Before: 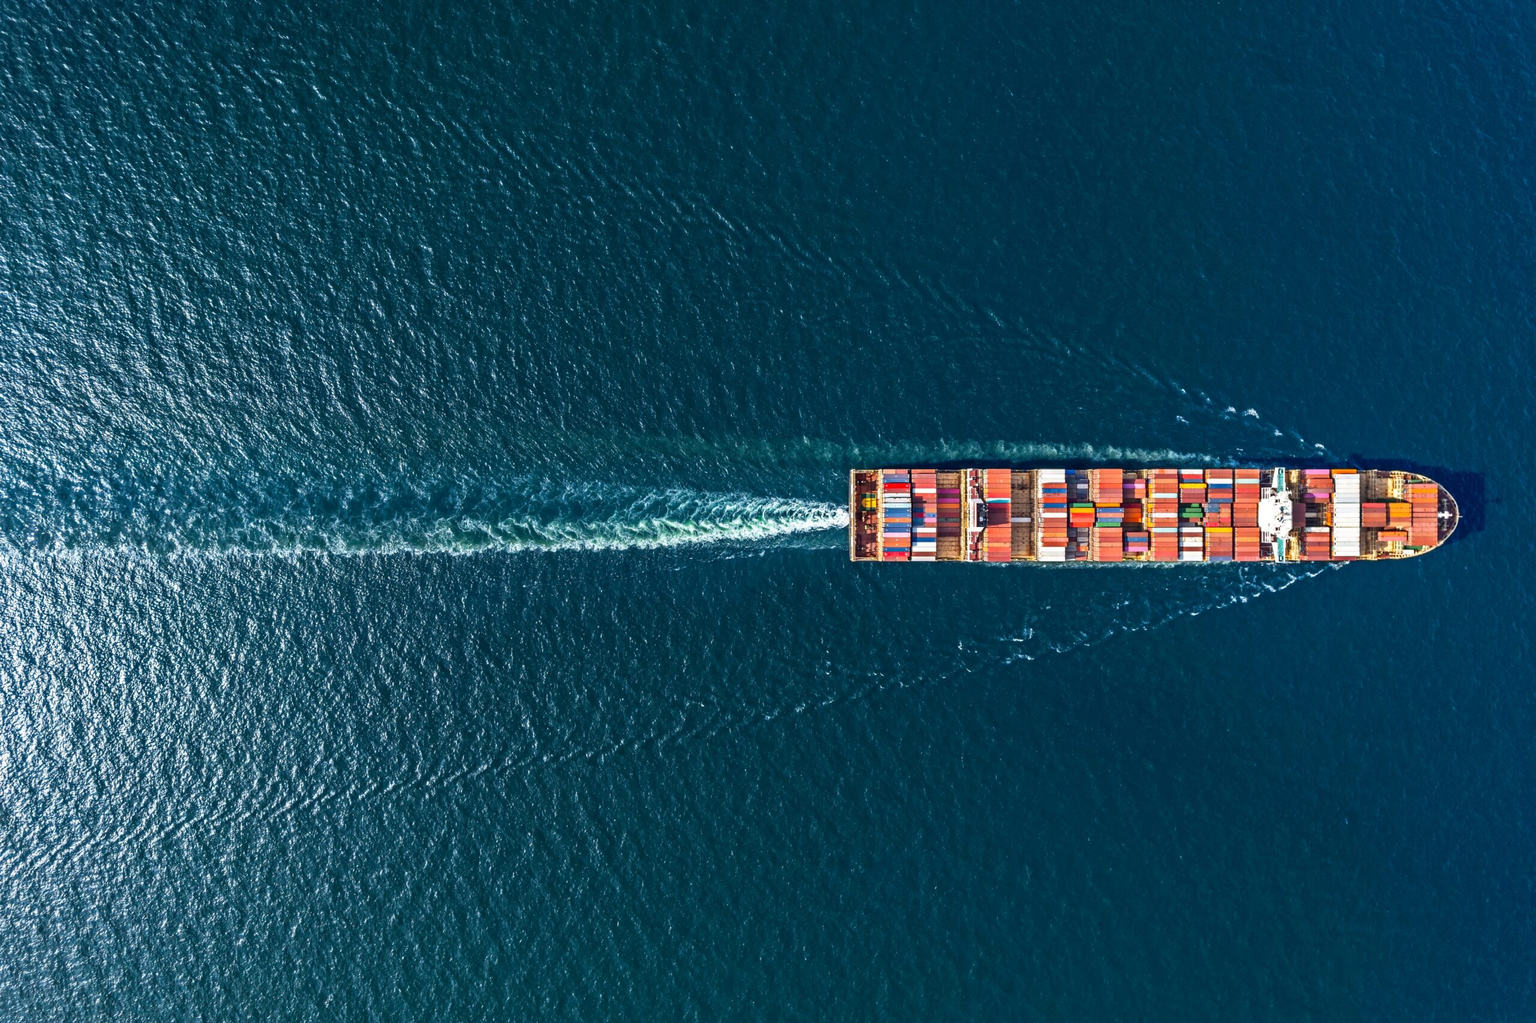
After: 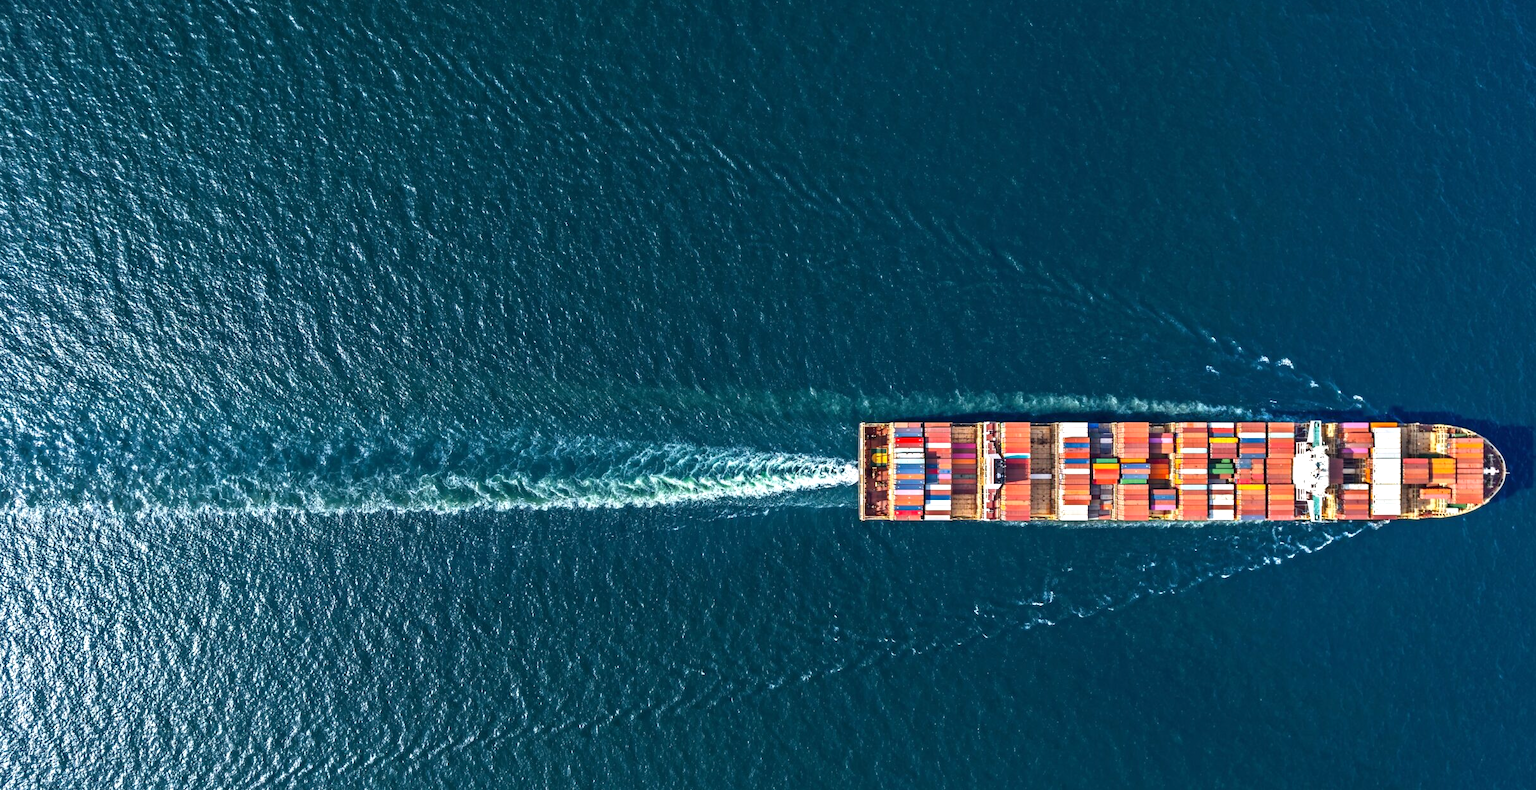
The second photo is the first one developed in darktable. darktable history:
exposure: exposure 0.297 EV, compensate highlight preservation false
crop: left 2.666%, top 7.035%, right 3.137%, bottom 20.177%
